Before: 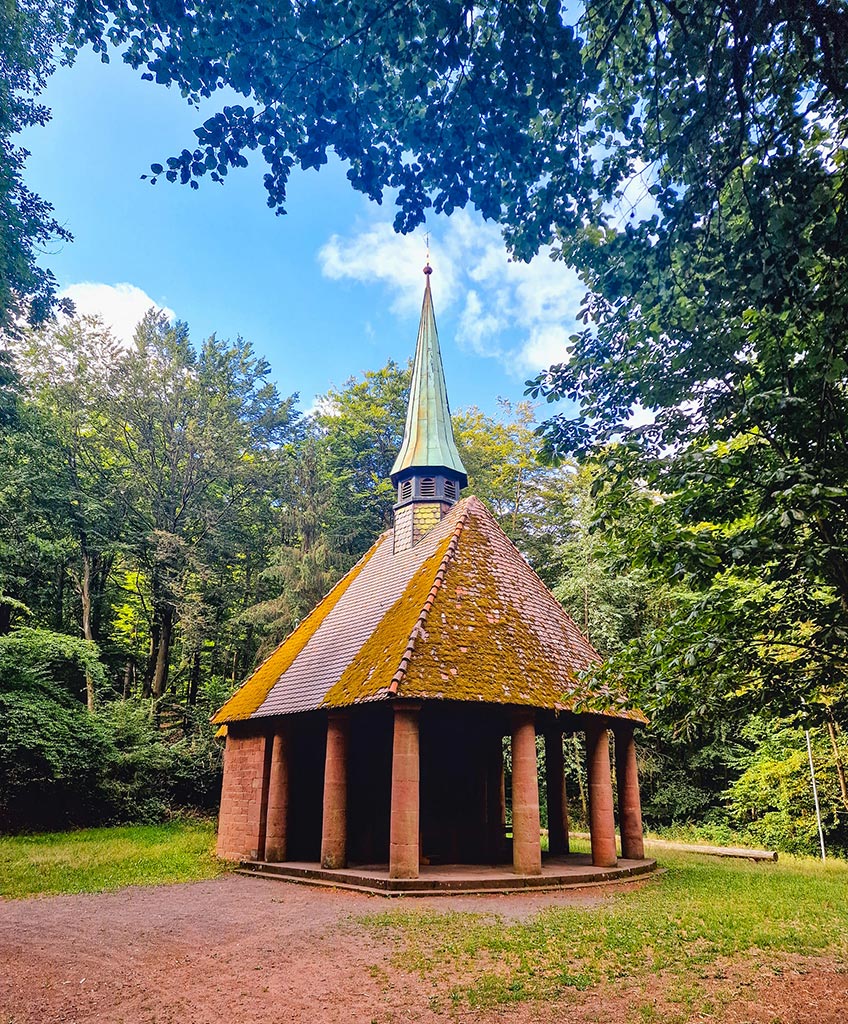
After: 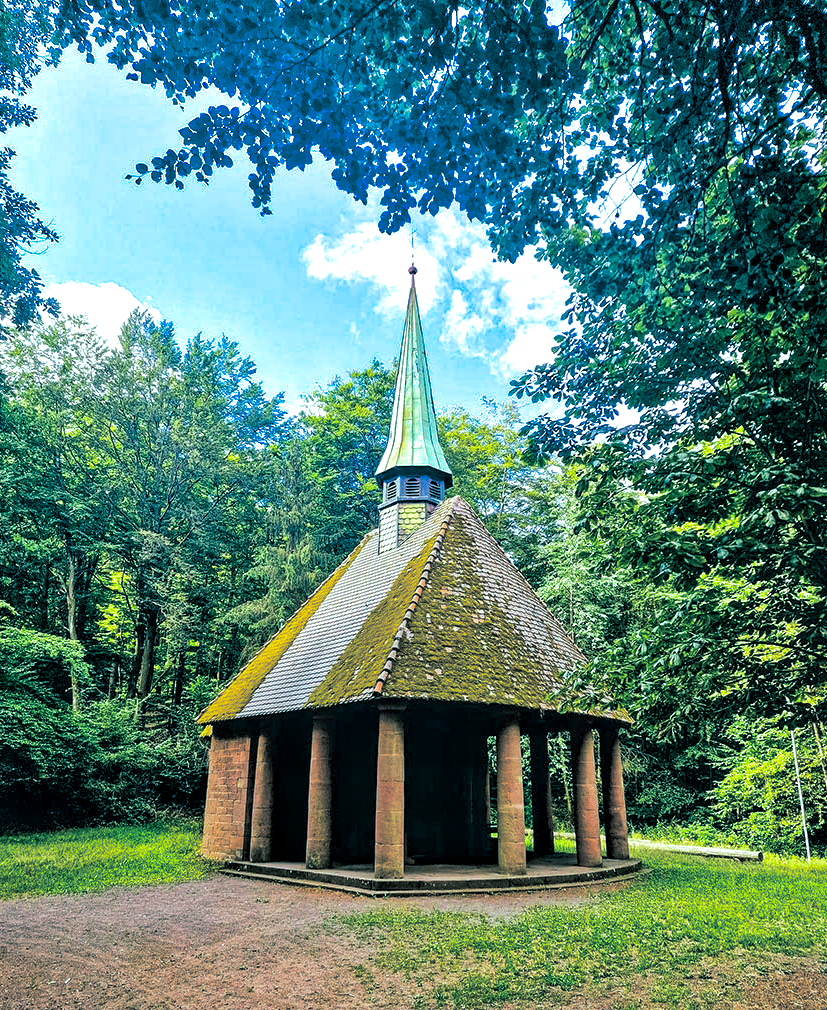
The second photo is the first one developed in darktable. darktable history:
color balance rgb: linear chroma grading › global chroma 18.9%, perceptual saturation grading › global saturation 20%, perceptual saturation grading › highlights -25%, perceptual saturation grading › shadows 50%, global vibrance 18.93%
crop and rotate: left 1.774%, right 0.633%, bottom 1.28%
color balance: mode lift, gamma, gain (sRGB), lift [0.997, 0.979, 1.021, 1.011], gamma [1, 1.084, 0.916, 0.998], gain [1, 0.87, 1.13, 1.101], contrast 4.55%, contrast fulcrum 38.24%, output saturation 104.09%
split-toning: shadows › hue 183.6°, shadows › saturation 0.52, highlights › hue 0°, highlights › saturation 0
local contrast: highlights 99%, shadows 86%, detail 160%, midtone range 0.2
contrast equalizer: octaves 7, y [[0.6 ×6], [0.55 ×6], [0 ×6], [0 ×6], [0 ×6]], mix 0.3
haze removal: compatibility mode true, adaptive false
